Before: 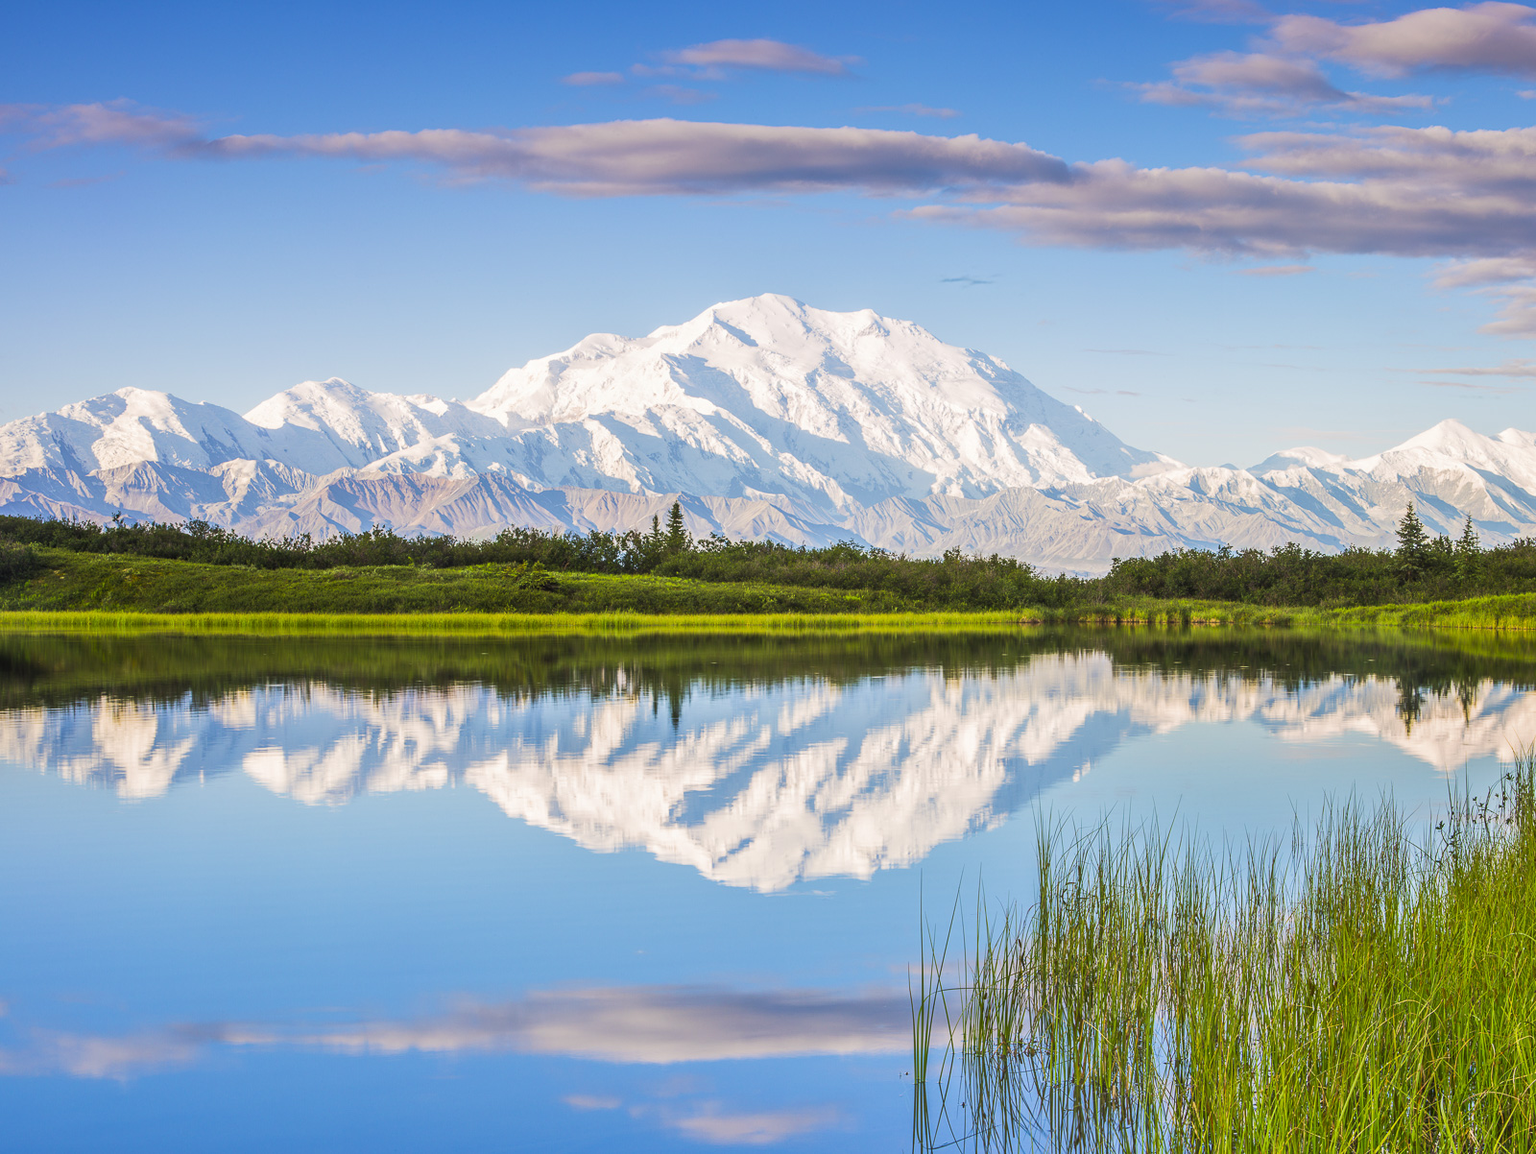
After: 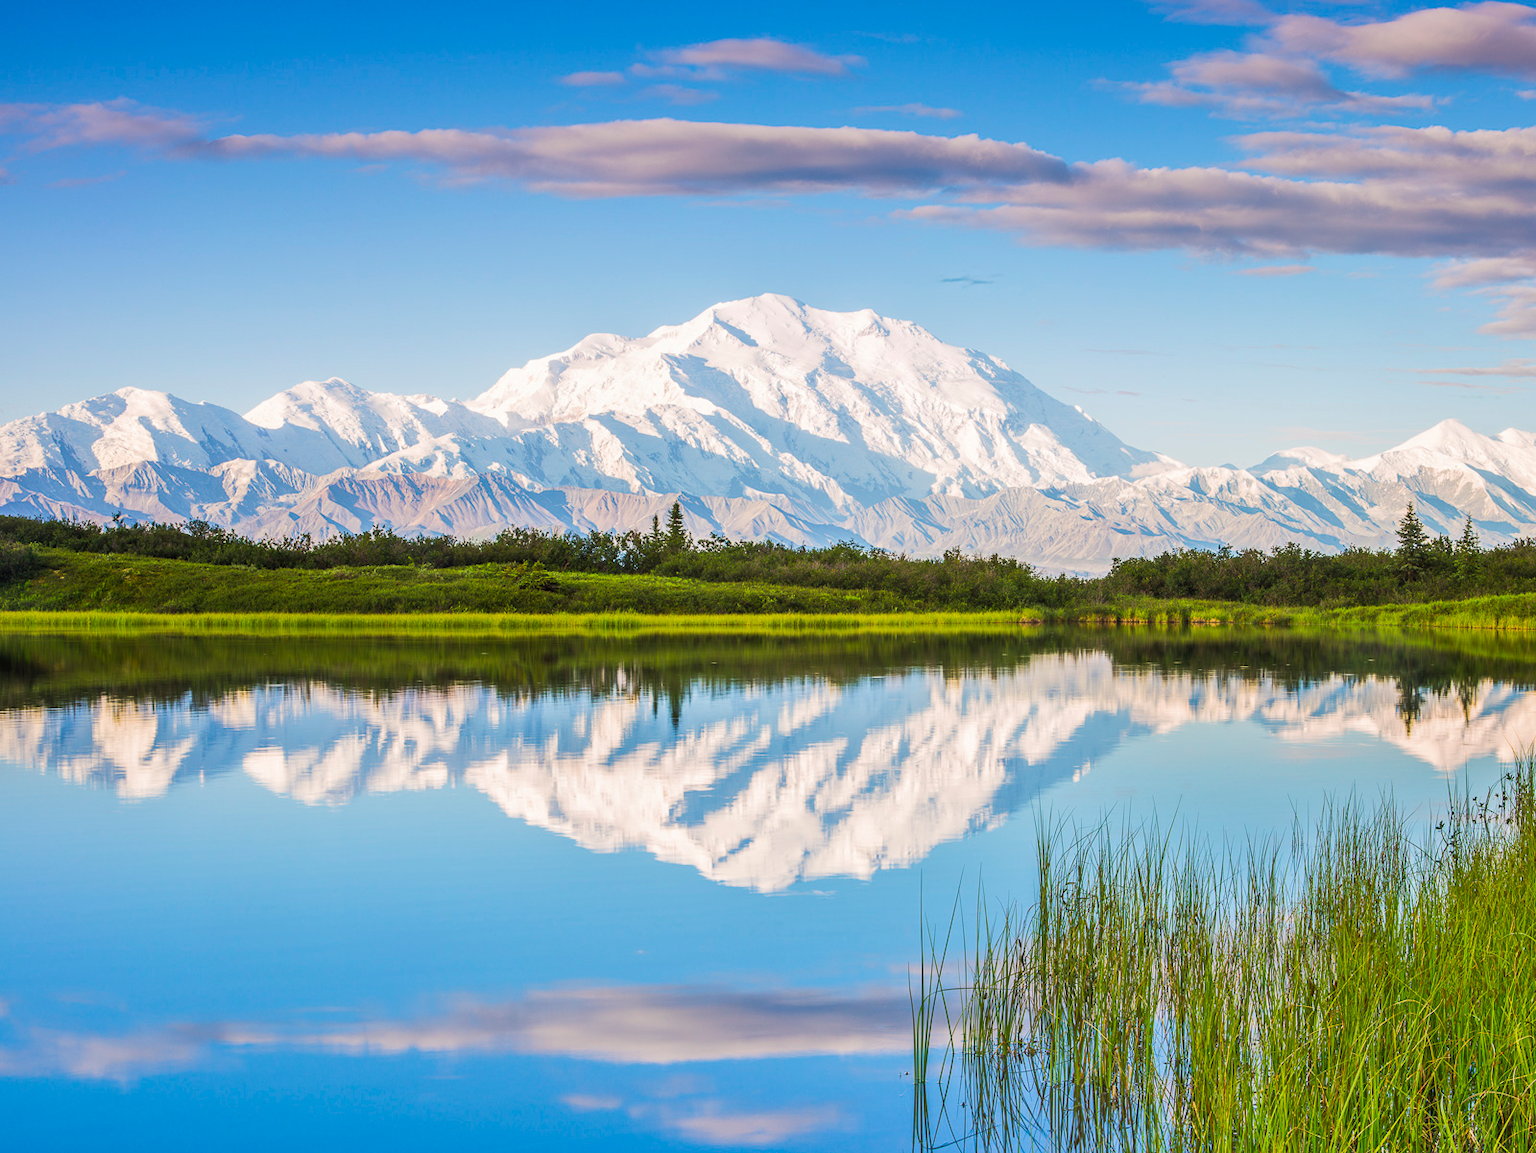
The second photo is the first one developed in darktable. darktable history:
tone curve: curves: ch0 [(0, 0) (0.003, 0.003) (0.011, 0.011) (0.025, 0.025) (0.044, 0.044) (0.069, 0.069) (0.1, 0.099) (0.136, 0.135) (0.177, 0.176) (0.224, 0.223) (0.277, 0.275) (0.335, 0.333) (0.399, 0.396) (0.468, 0.465) (0.543, 0.546) (0.623, 0.625) (0.709, 0.711) (0.801, 0.802) (0.898, 0.898) (1, 1)], preserve colors none
exposure: compensate highlight preservation false
